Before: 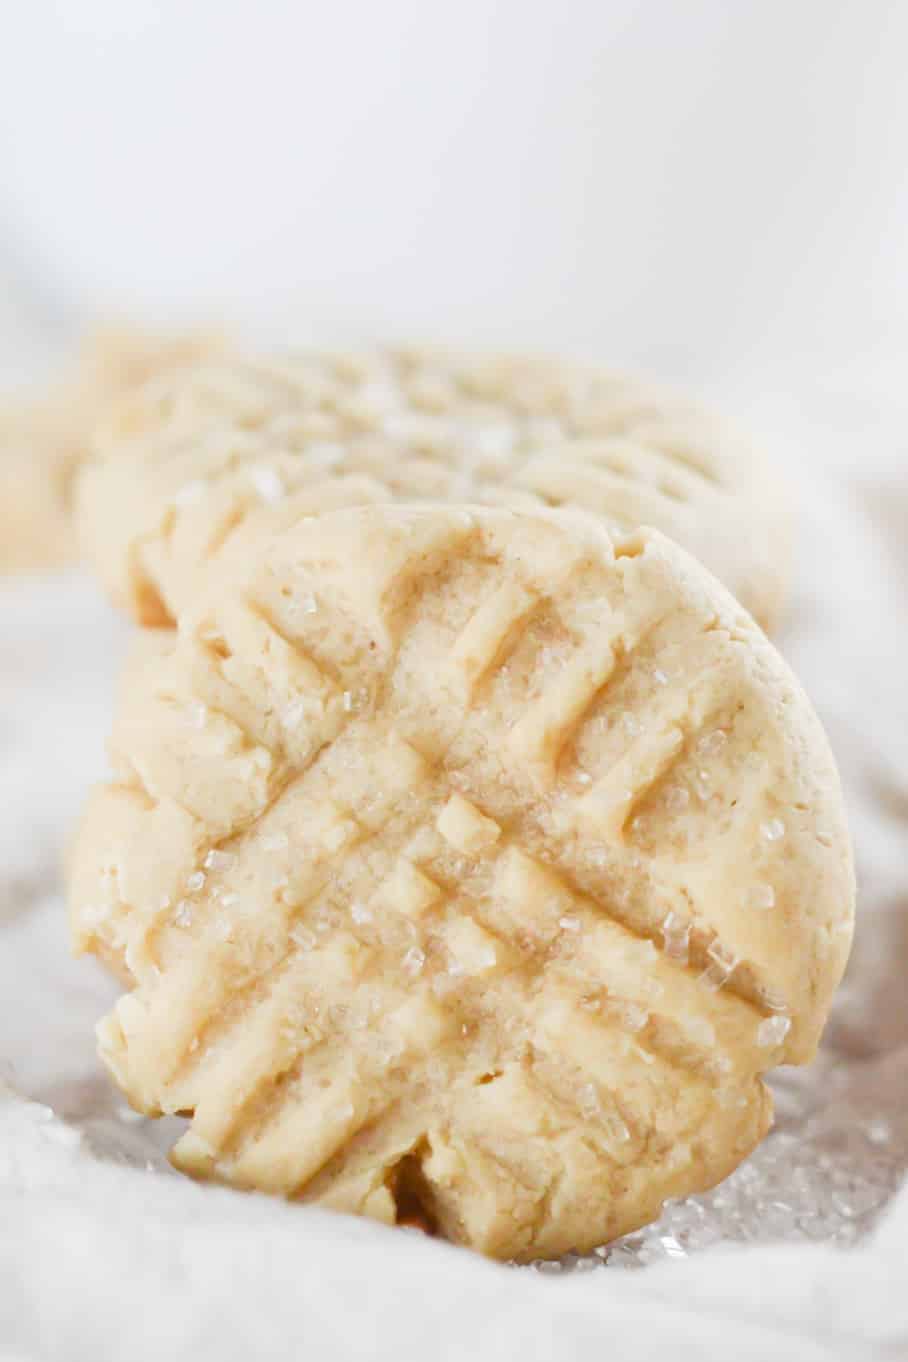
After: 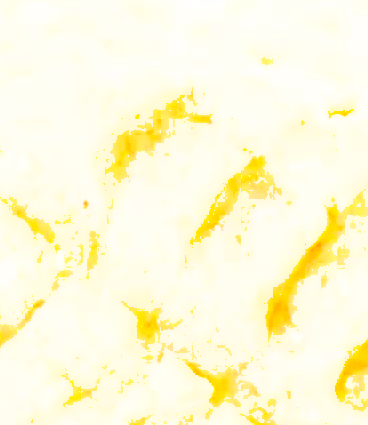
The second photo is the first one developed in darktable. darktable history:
exposure: black level correction 0, exposure 1.107 EV, compensate highlight preservation false
shadows and highlights: radius 266.89, soften with gaussian
contrast equalizer: y [[0.509, 0.514, 0.523, 0.542, 0.578, 0.603], [0.5 ×6], [0.509, 0.514, 0.523, 0.542, 0.578, 0.603], [0.001, 0.002, 0.003, 0.005, 0.01, 0.013], [0.001, 0.002, 0.003, 0.005, 0.01, 0.013]]
crop: left 31.688%, top 32.44%, right 27.76%, bottom 36.283%
tone equalizer: -7 EV 0.153 EV, -6 EV 0.577 EV, -5 EV 1.18 EV, -4 EV 1.32 EV, -3 EV 1.13 EV, -2 EV 0.6 EV, -1 EV 0.167 EV, edges refinement/feathering 500, mask exposure compensation -1.57 EV, preserve details no
sharpen: on, module defaults
base curve: curves: ch0 [(0, 0) (0.036, 0.037) (0.121, 0.228) (0.46, 0.76) (0.859, 0.983) (1, 1)]
